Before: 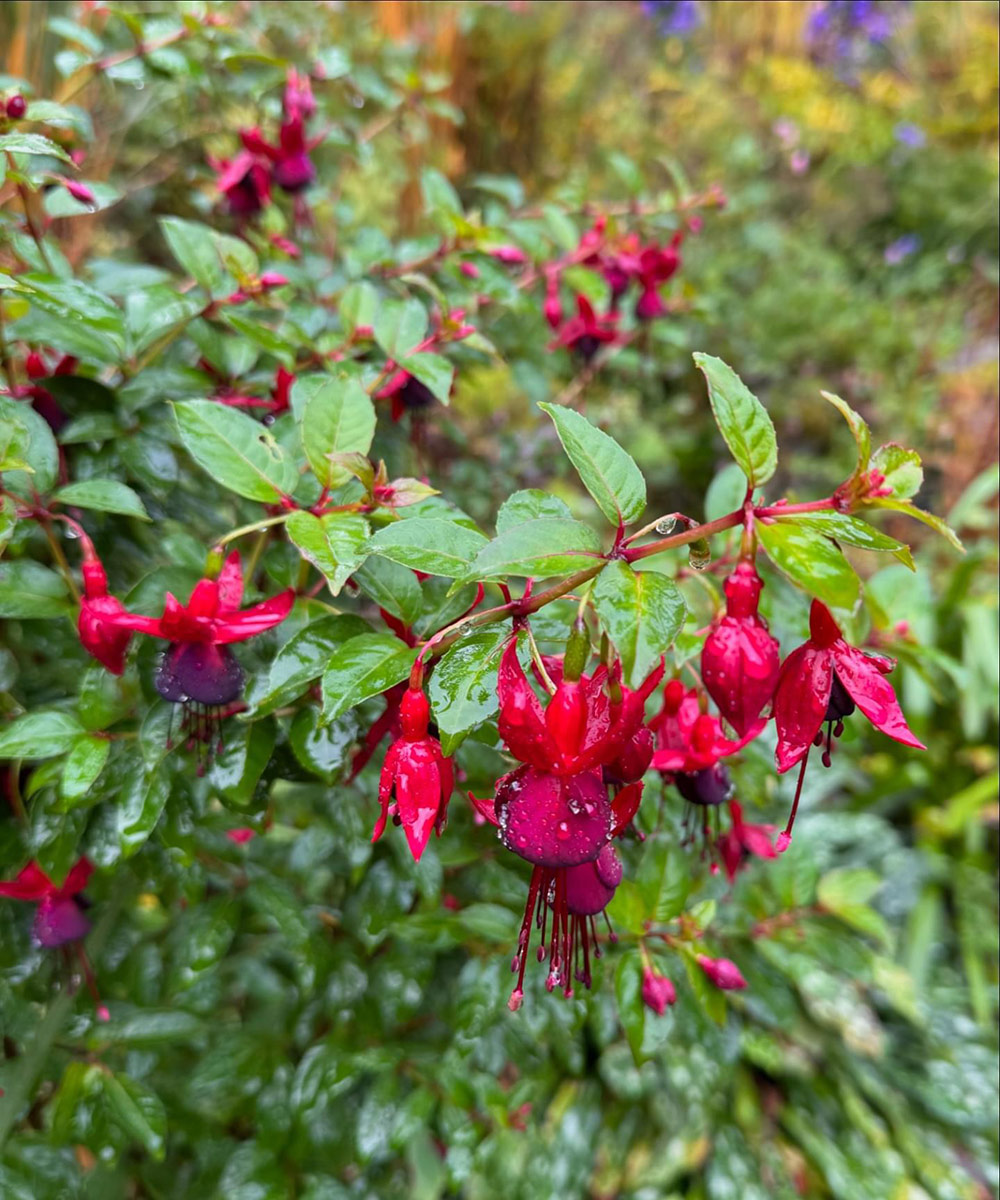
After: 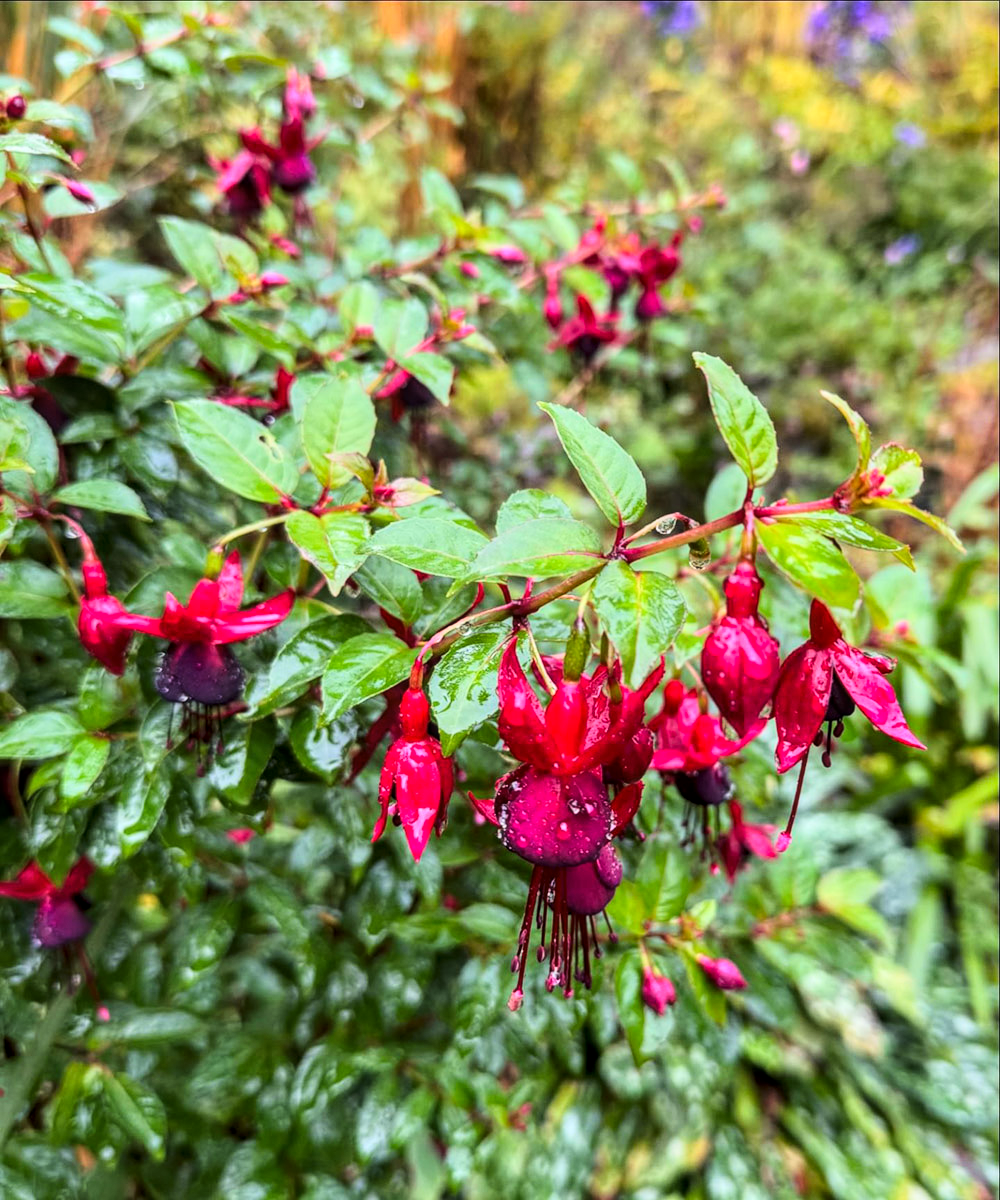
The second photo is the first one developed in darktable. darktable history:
local contrast: on, module defaults
tone curve: curves: ch0 [(0, 0.003) (0.044, 0.025) (0.12, 0.089) (0.197, 0.168) (0.281, 0.273) (0.468, 0.548) (0.583, 0.691) (0.701, 0.815) (0.86, 0.922) (1, 0.982)]; ch1 [(0, 0) (0.232, 0.214) (0.404, 0.376) (0.461, 0.425) (0.493, 0.481) (0.501, 0.5) (0.517, 0.524) (0.55, 0.585) (0.598, 0.651) (0.671, 0.735) (0.796, 0.85) (1, 1)]; ch2 [(0, 0) (0.249, 0.216) (0.357, 0.317) (0.448, 0.432) (0.478, 0.492) (0.498, 0.499) (0.517, 0.527) (0.537, 0.564) (0.569, 0.617) (0.61, 0.659) (0.706, 0.75) (0.808, 0.809) (0.991, 0.968)], color space Lab, linked channels, preserve colors none
